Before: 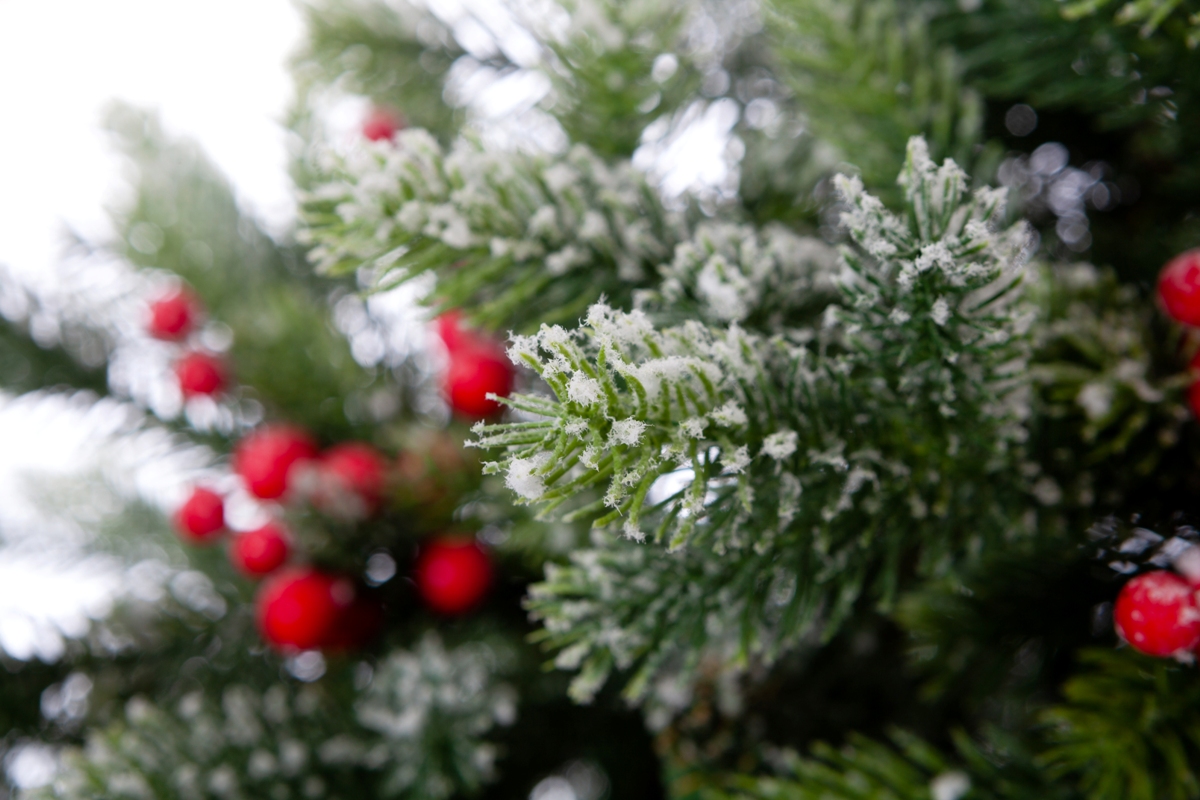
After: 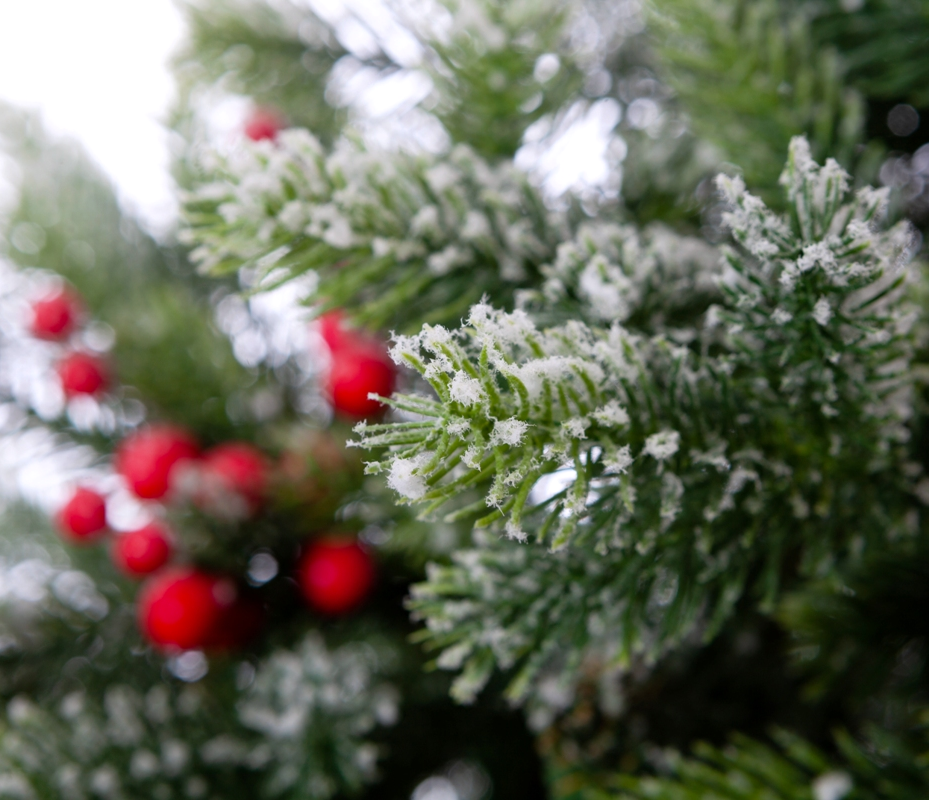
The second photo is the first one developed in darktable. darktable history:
haze removal: strength 0.02, distance 0.25, compatibility mode true, adaptive false
white balance: red 1.004, blue 1.024
tone equalizer: on, module defaults
crop: left 9.88%, right 12.664%
